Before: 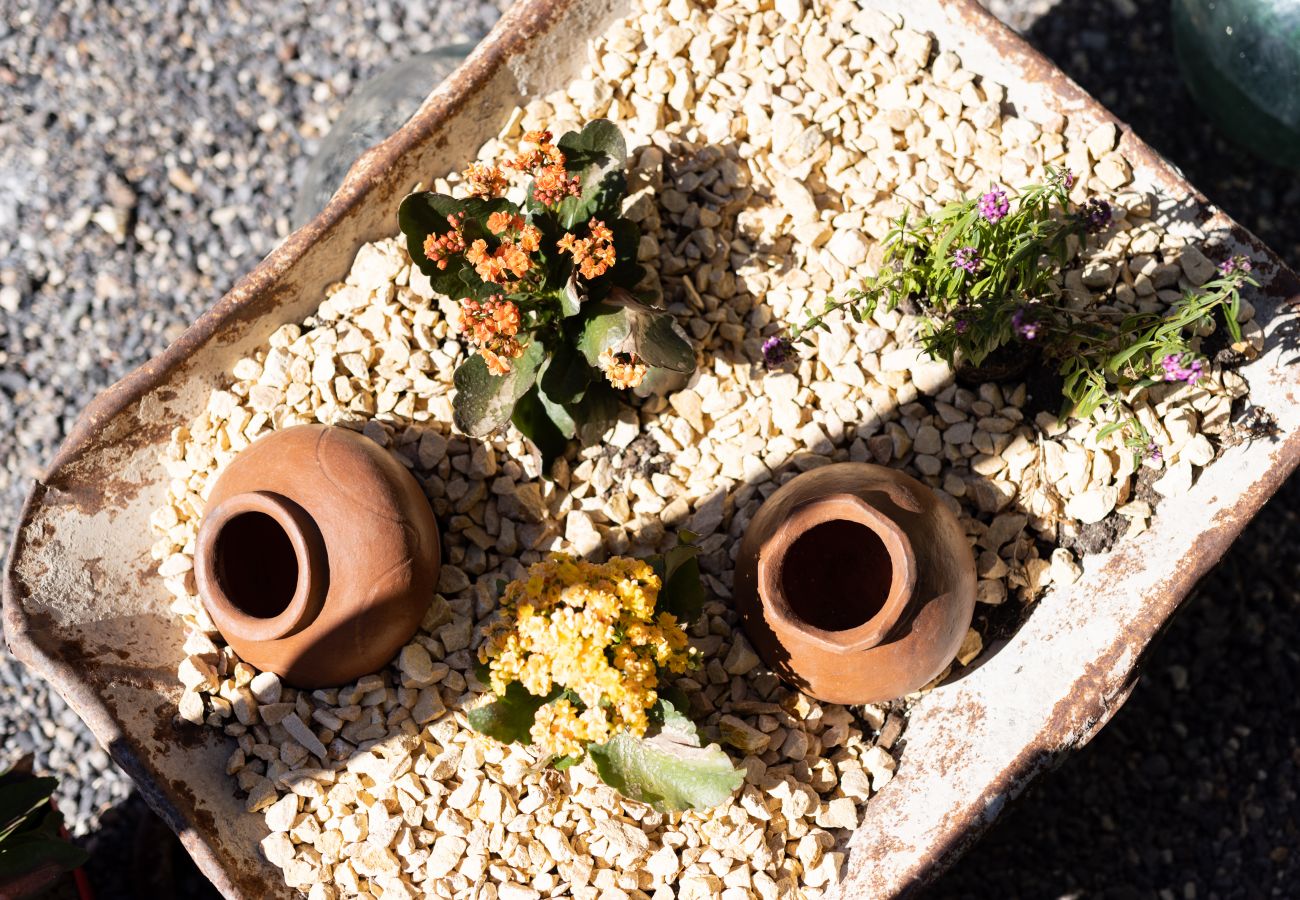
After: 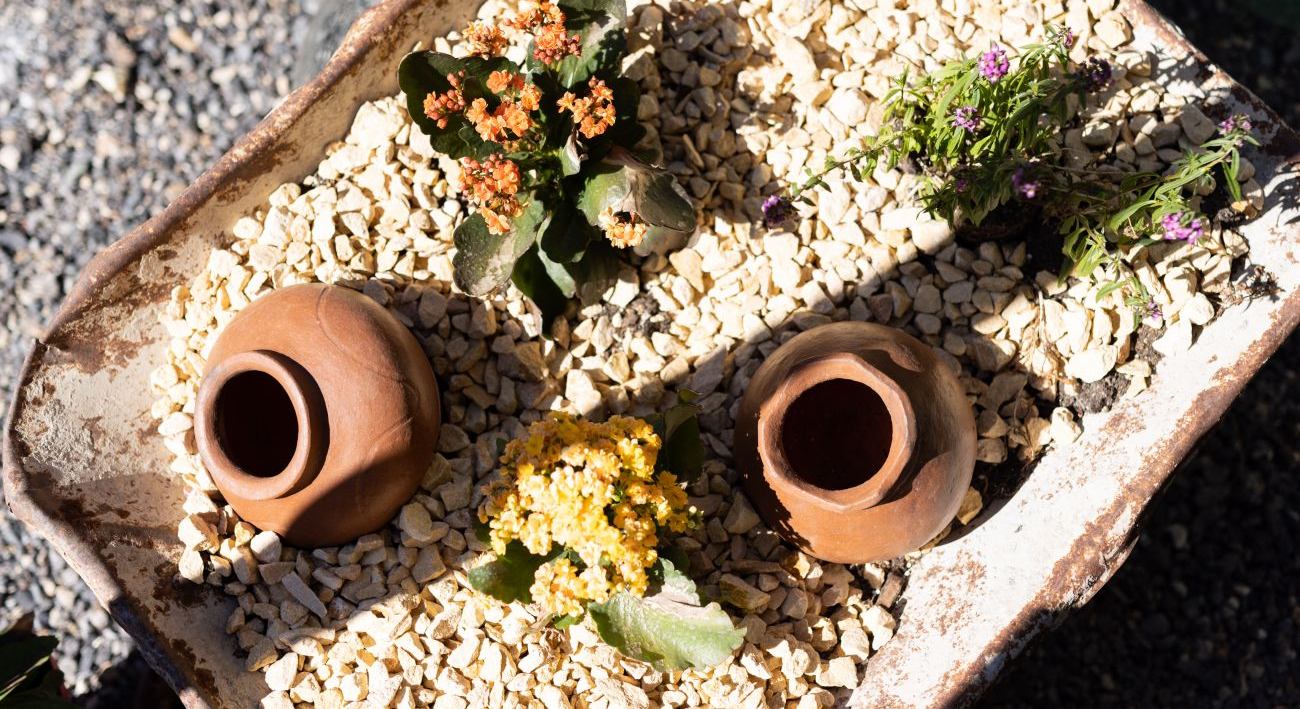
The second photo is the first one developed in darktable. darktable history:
crop and rotate: top 15.769%, bottom 5.423%
